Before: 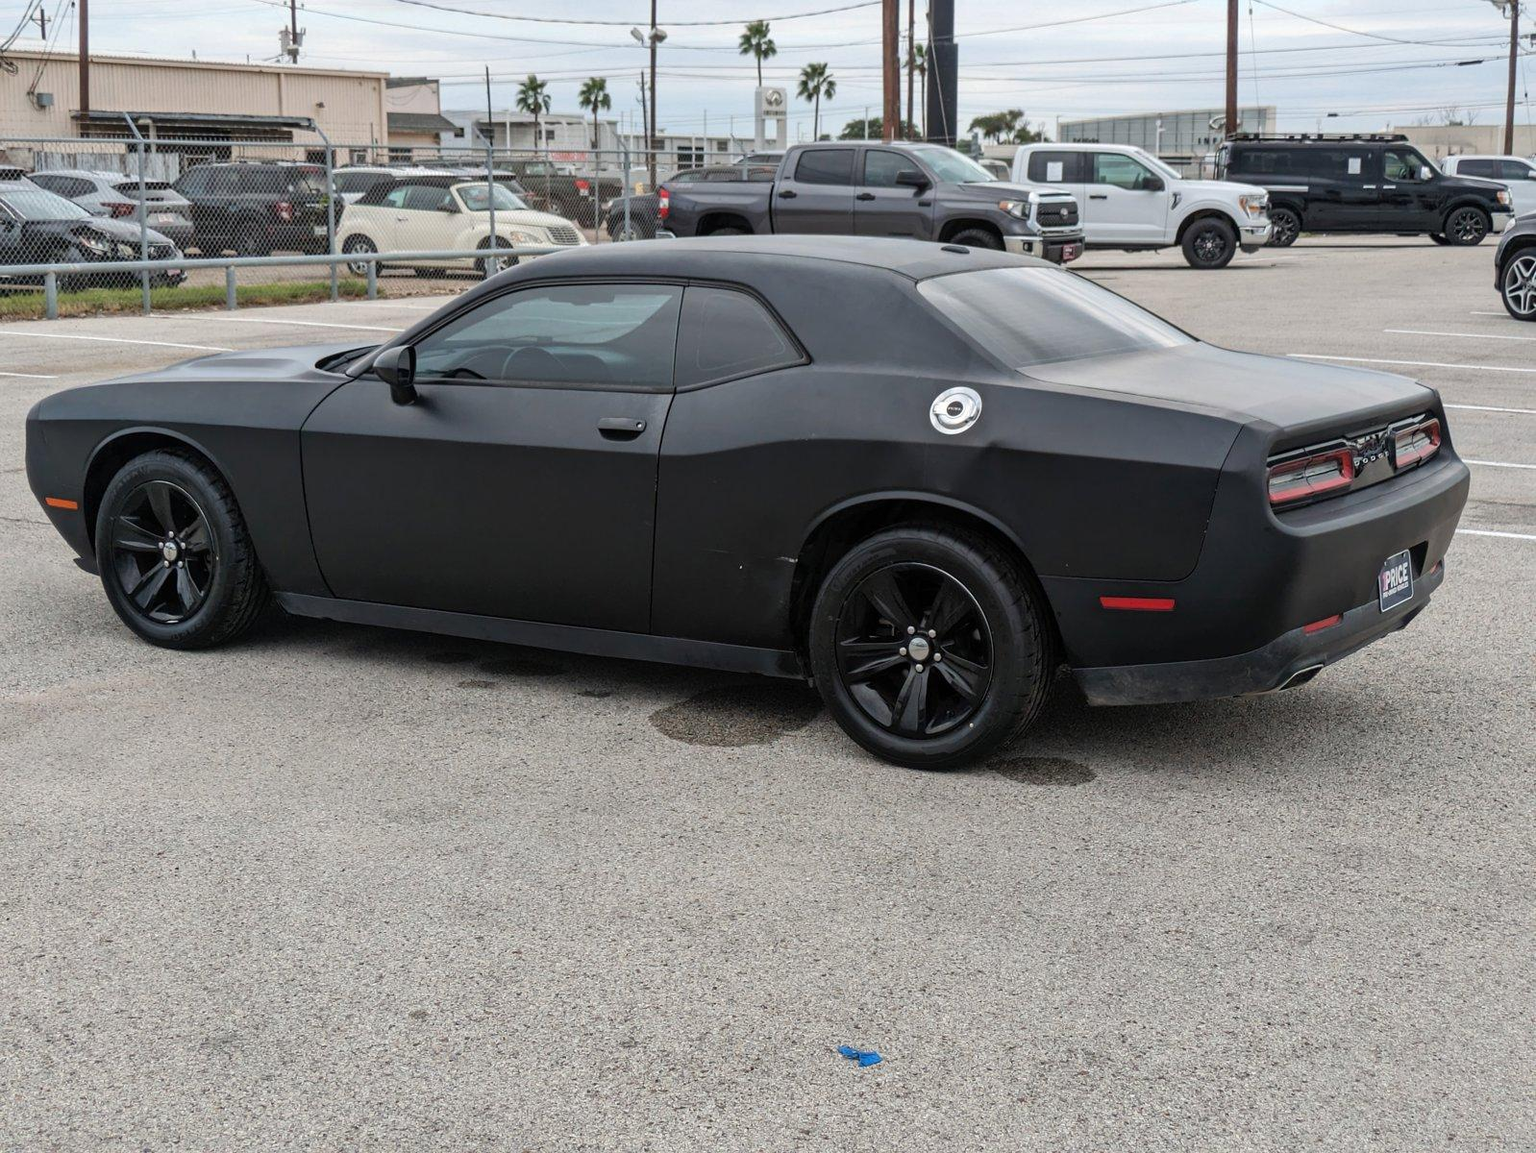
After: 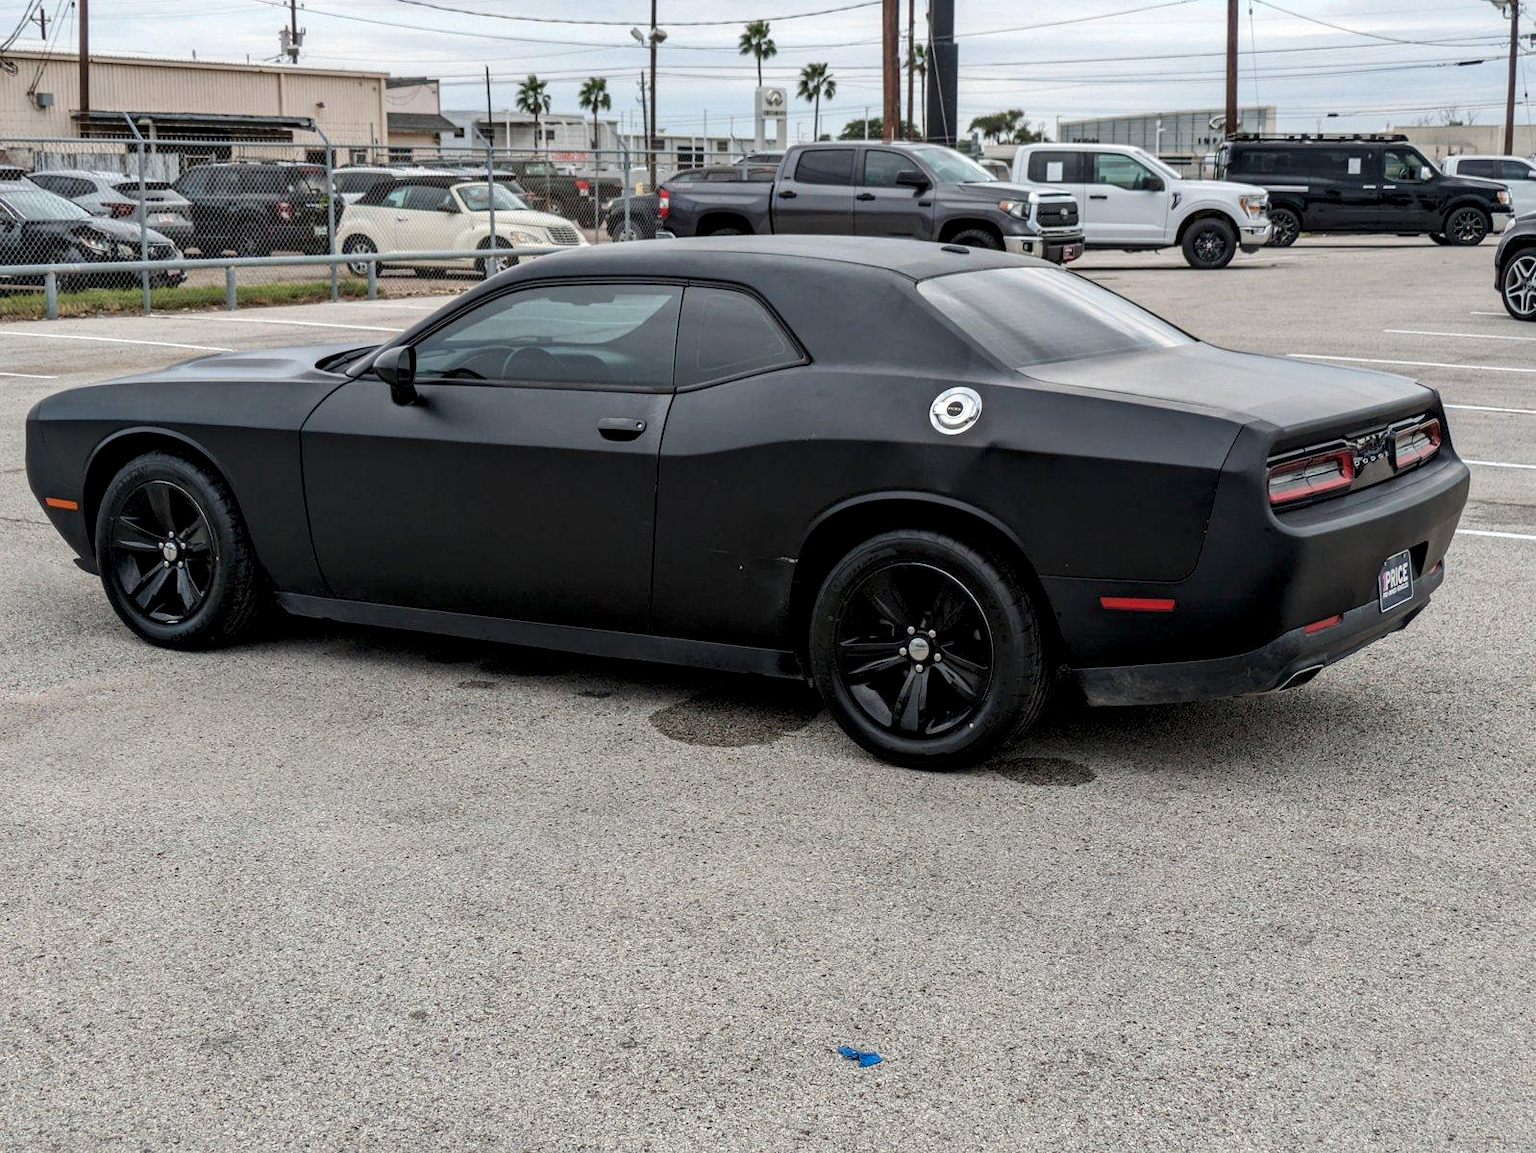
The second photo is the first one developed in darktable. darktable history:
local contrast: highlights 29%, shadows 76%, midtone range 0.746
levels: white 99.92%
